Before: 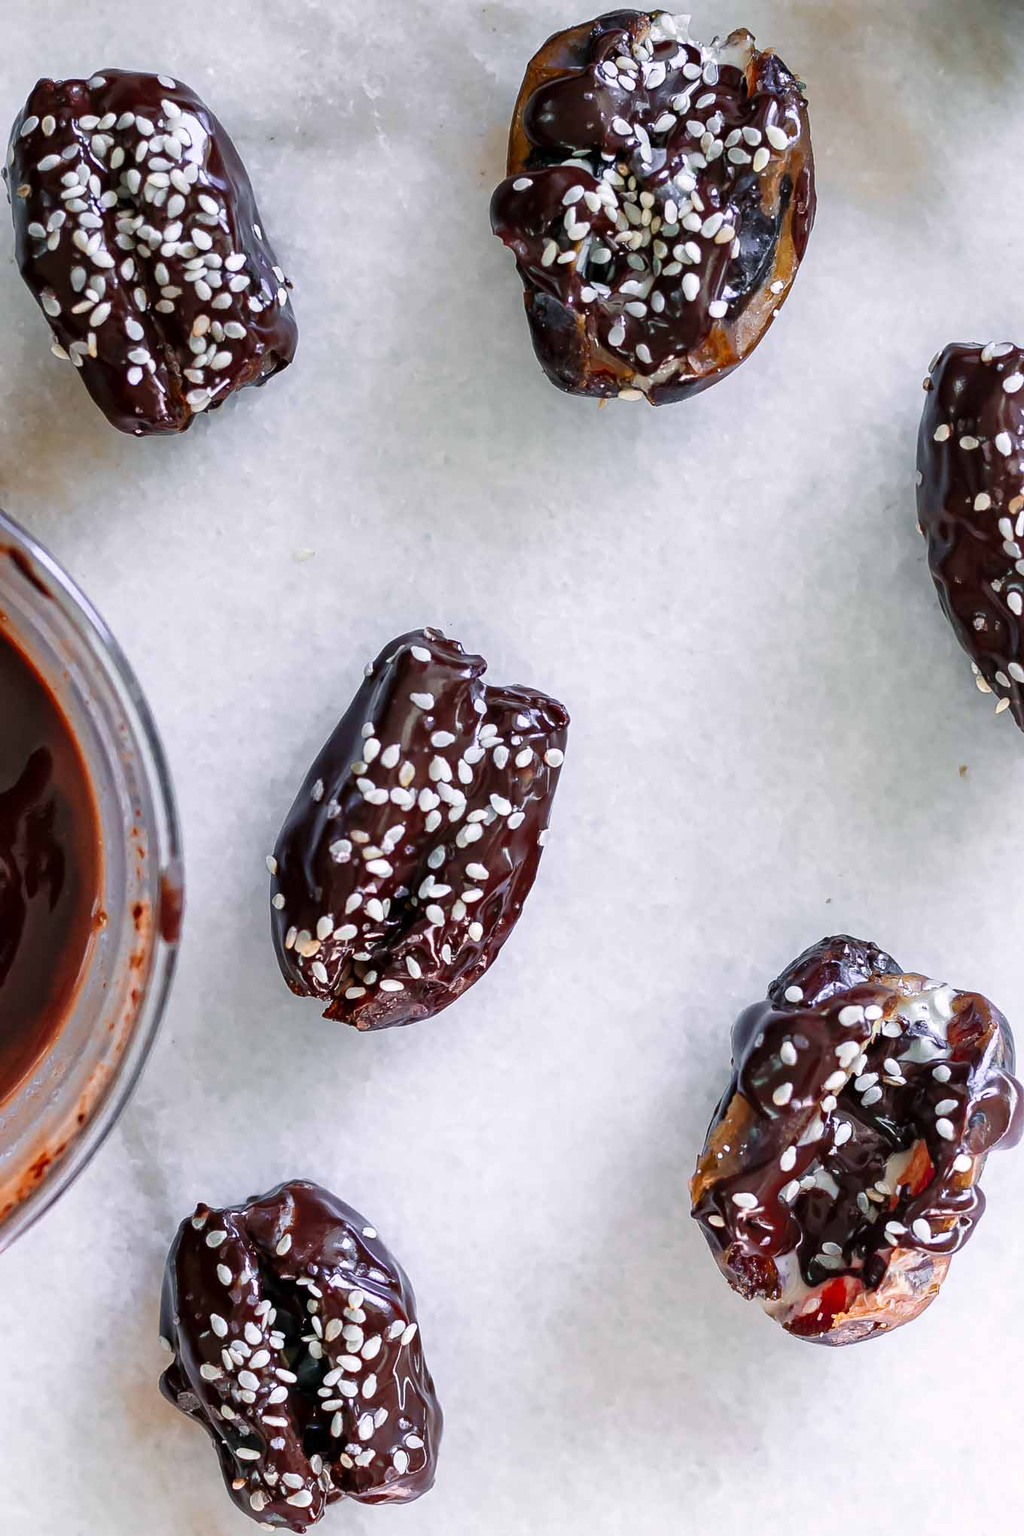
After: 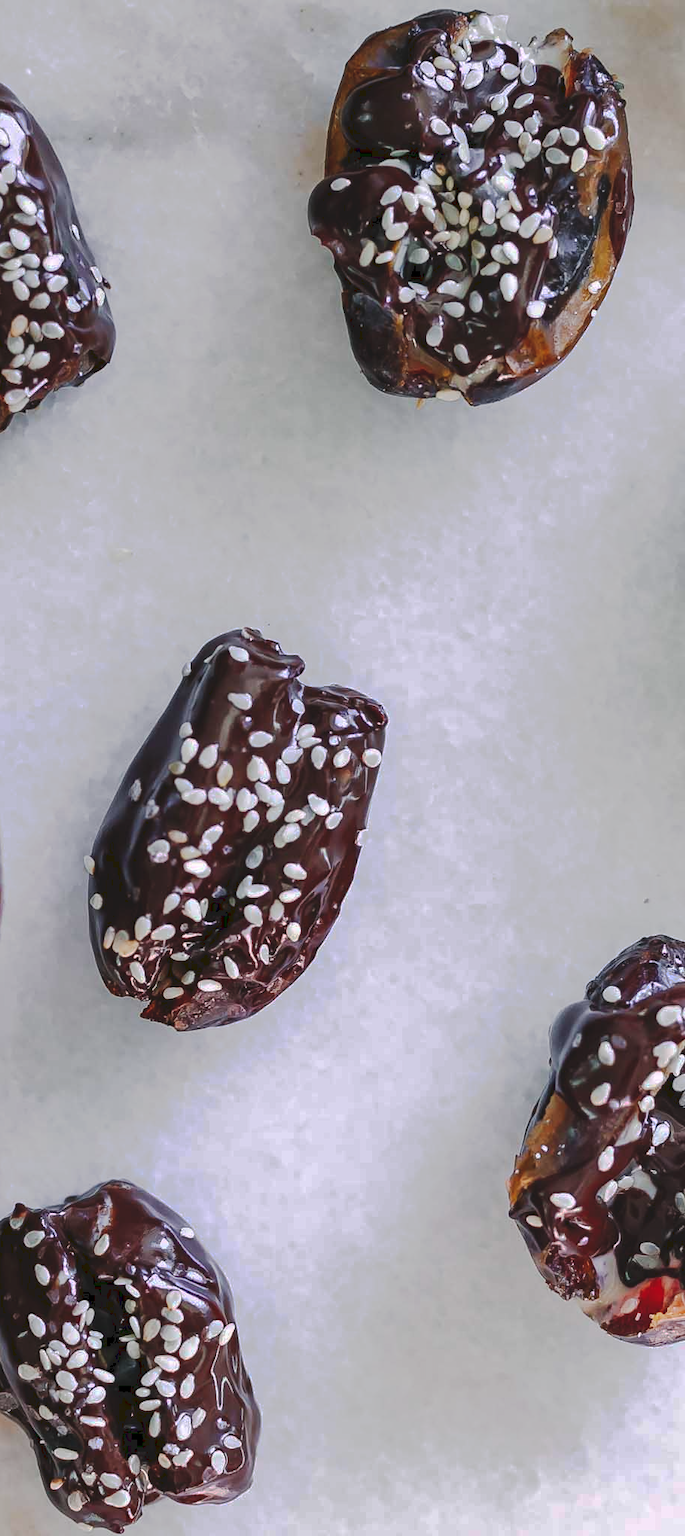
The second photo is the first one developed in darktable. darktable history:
exposure: compensate highlight preservation false
crop and rotate: left 17.823%, right 15.256%
tone curve: curves: ch0 [(0, 0) (0.003, 0.098) (0.011, 0.099) (0.025, 0.103) (0.044, 0.114) (0.069, 0.13) (0.1, 0.142) (0.136, 0.161) (0.177, 0.189) (0.224, 0.224) (0.277, 0.266) (0.335, 0.32) (0.399, 0.38) (0.468, 0.45) (0.543, 0.522) (0.623, 0.598) (0.709, 0.669) (0.801, 0.731) (0.898, 0.786) (1, 1)], preserve colors none
